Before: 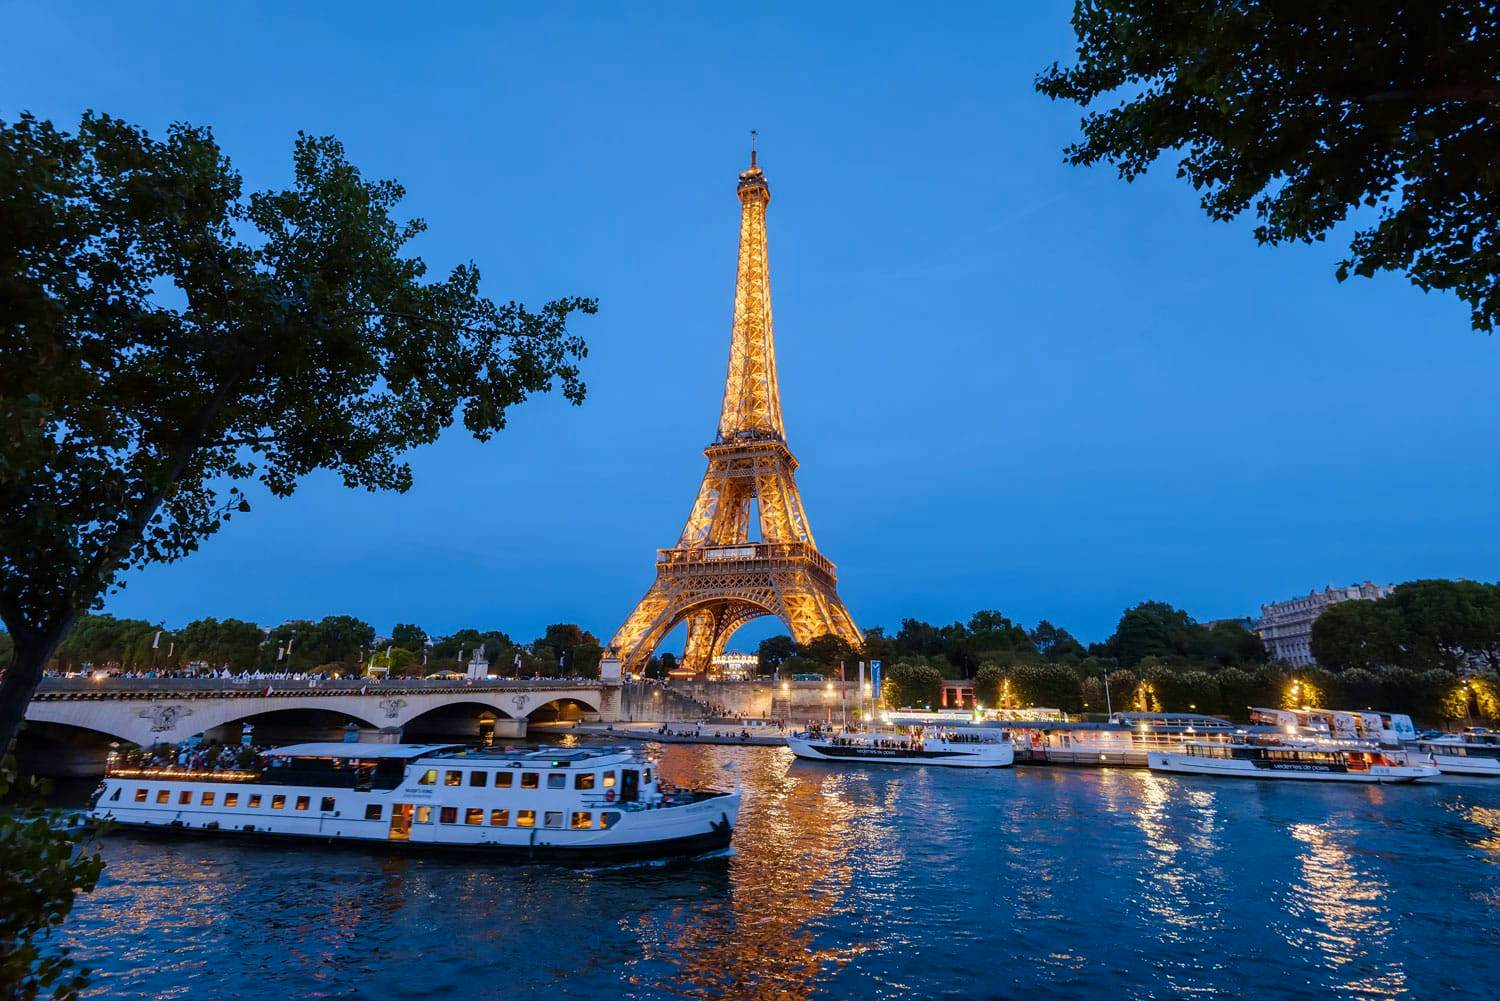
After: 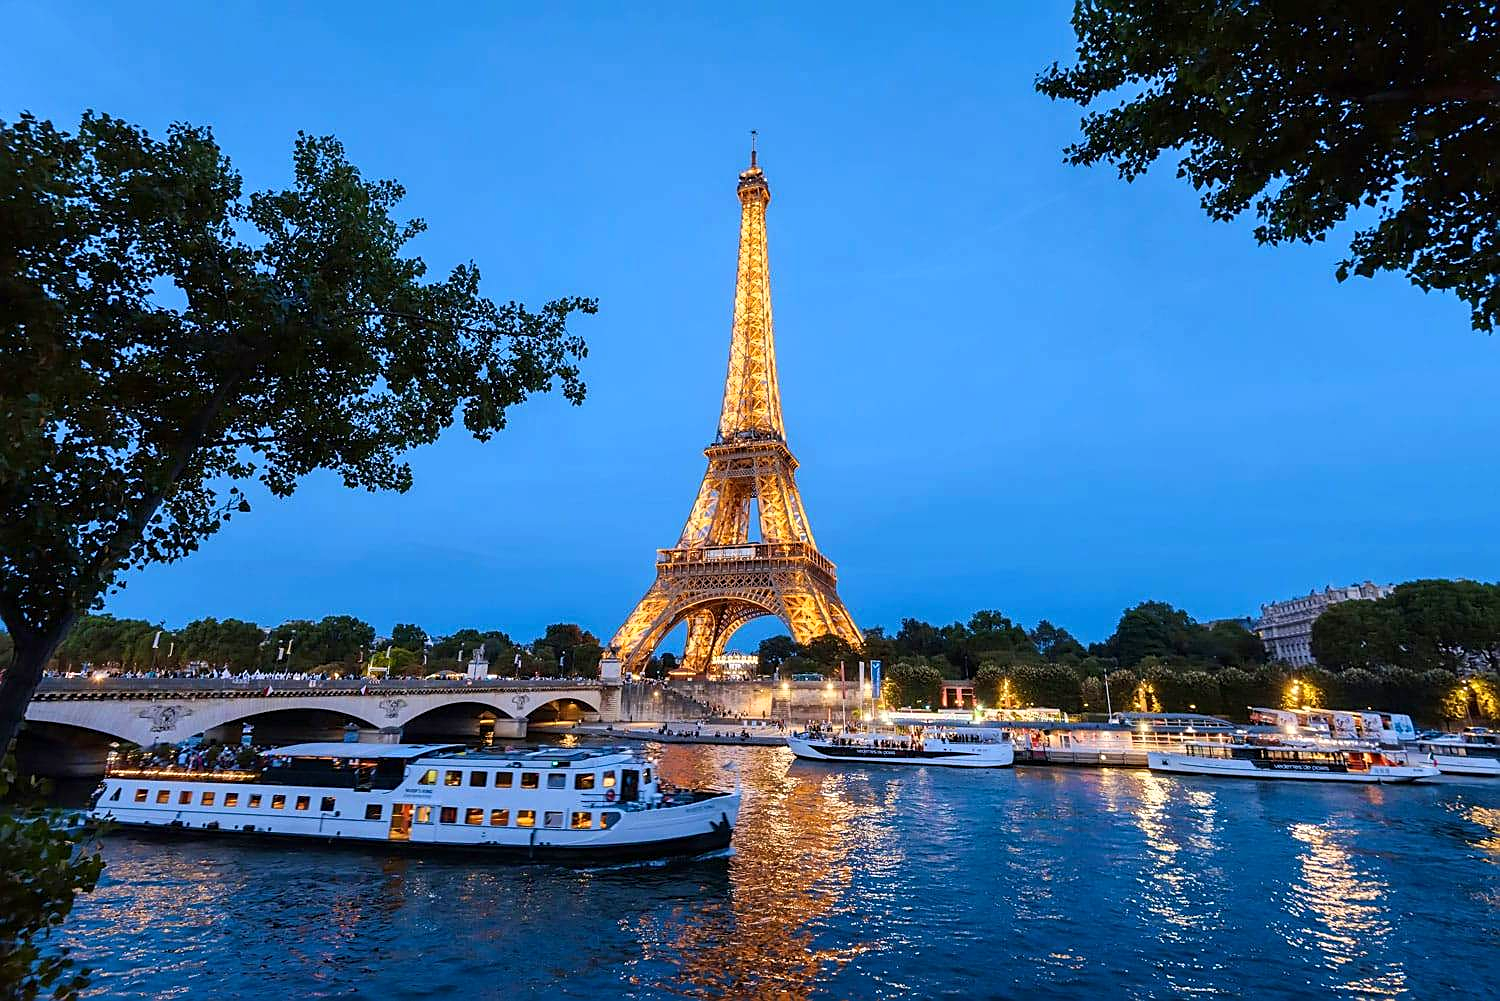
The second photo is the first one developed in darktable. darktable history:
sharpen: on, module defaults
base curve: curves: ch0 [(0, 0) (0.666, 0.806) (1, 1)]
exposure: exposure 0.014 EV, compensate exposure bias true, compensate highlight preservation false
